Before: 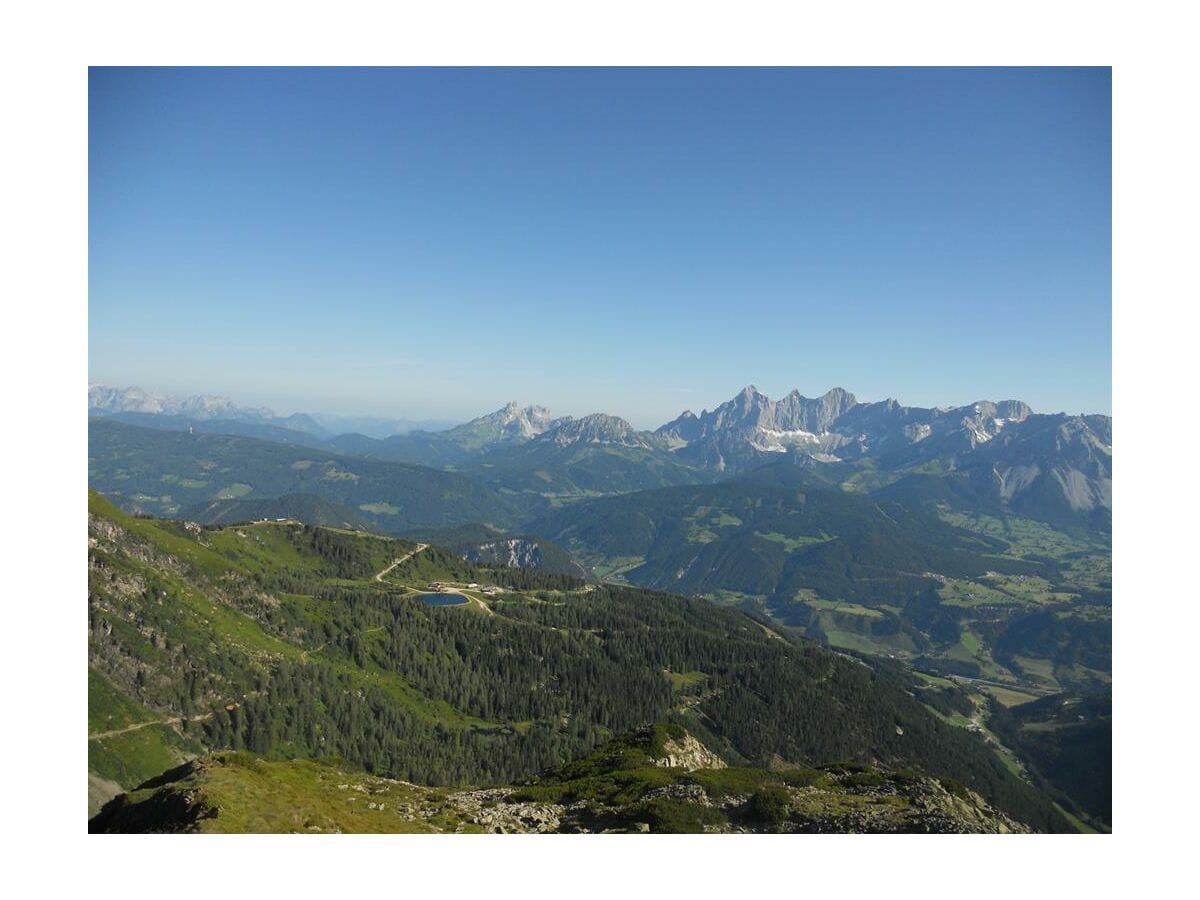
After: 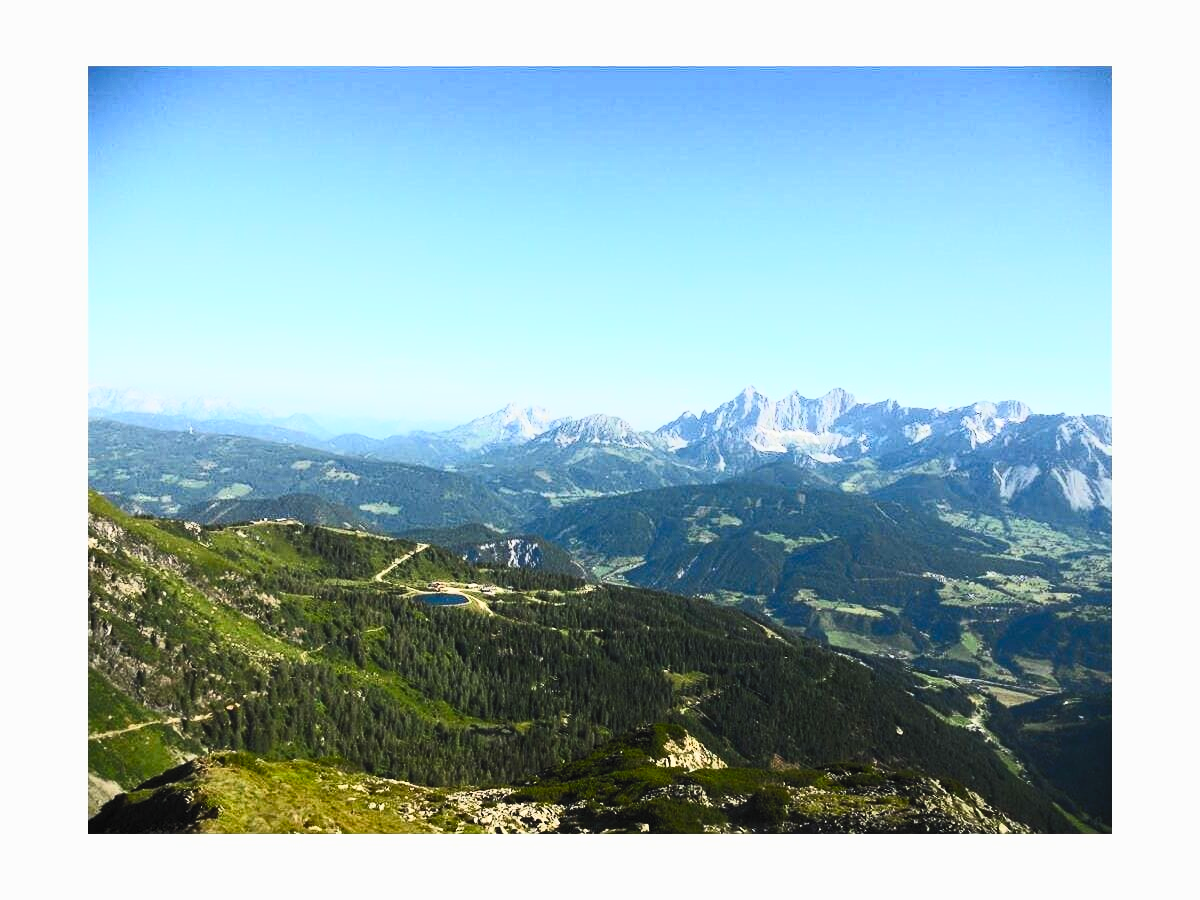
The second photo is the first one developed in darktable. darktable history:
contrast brightness saturation: contrast 0.813, brightness 0.585, saturation 0.575
filmic rgb: black relative exposure -7.65 EV, white relative exposure 4.56 EV, hardness 3.61, color science v5 (2021), contrast in shadows safe, contrast in highlights safe
